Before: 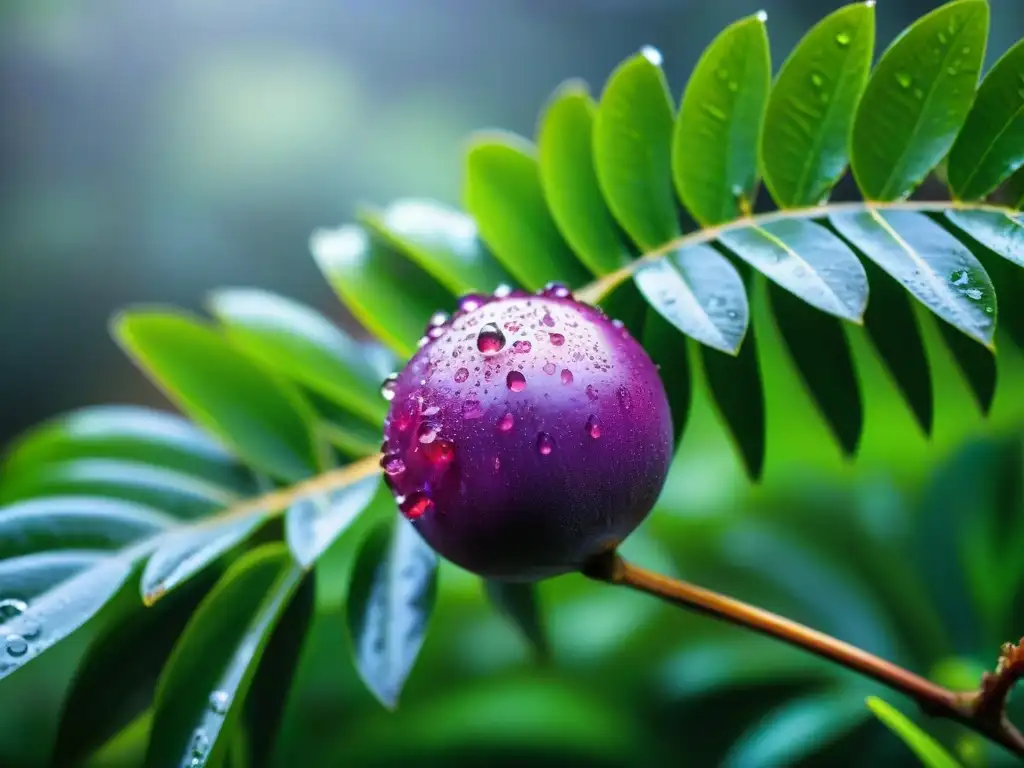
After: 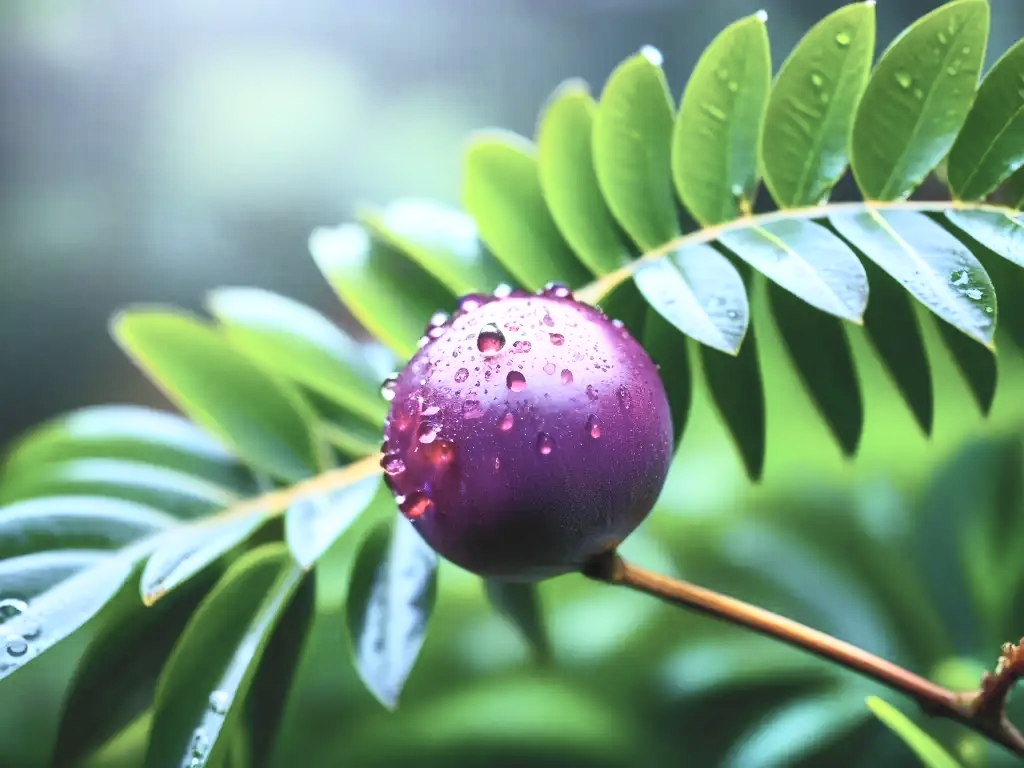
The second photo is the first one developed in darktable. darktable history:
contrast brightness saturation: contrast 0.447, brightness 0.553, saturation -0.188
shadows and highlights: highlights color adjustment 0.153%
